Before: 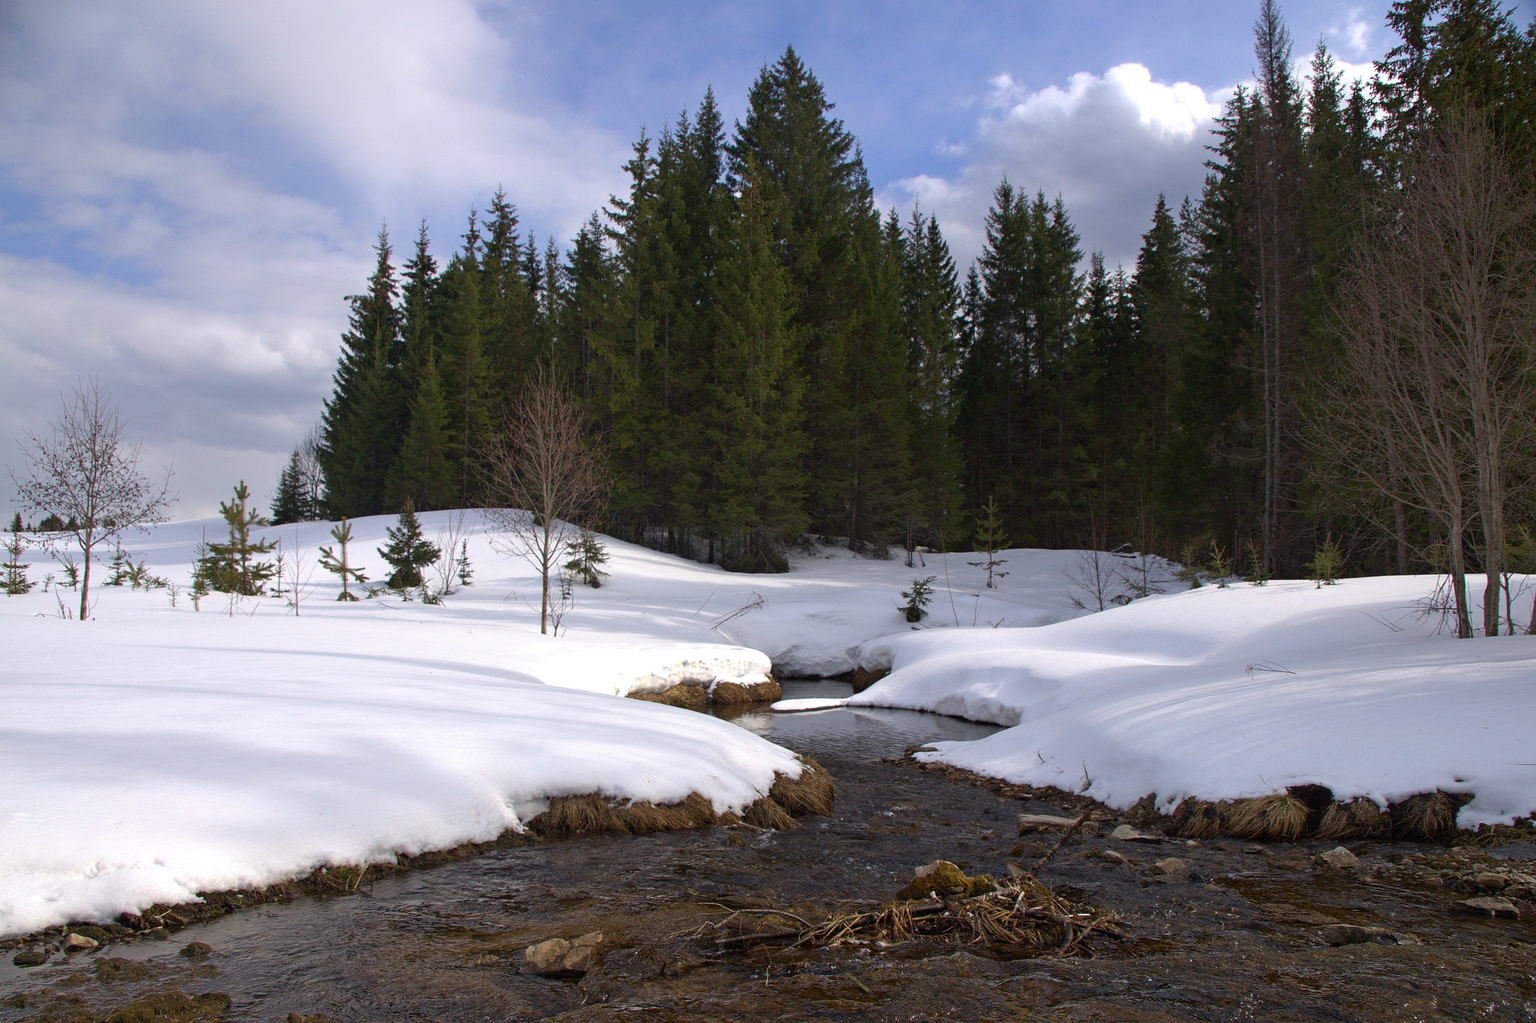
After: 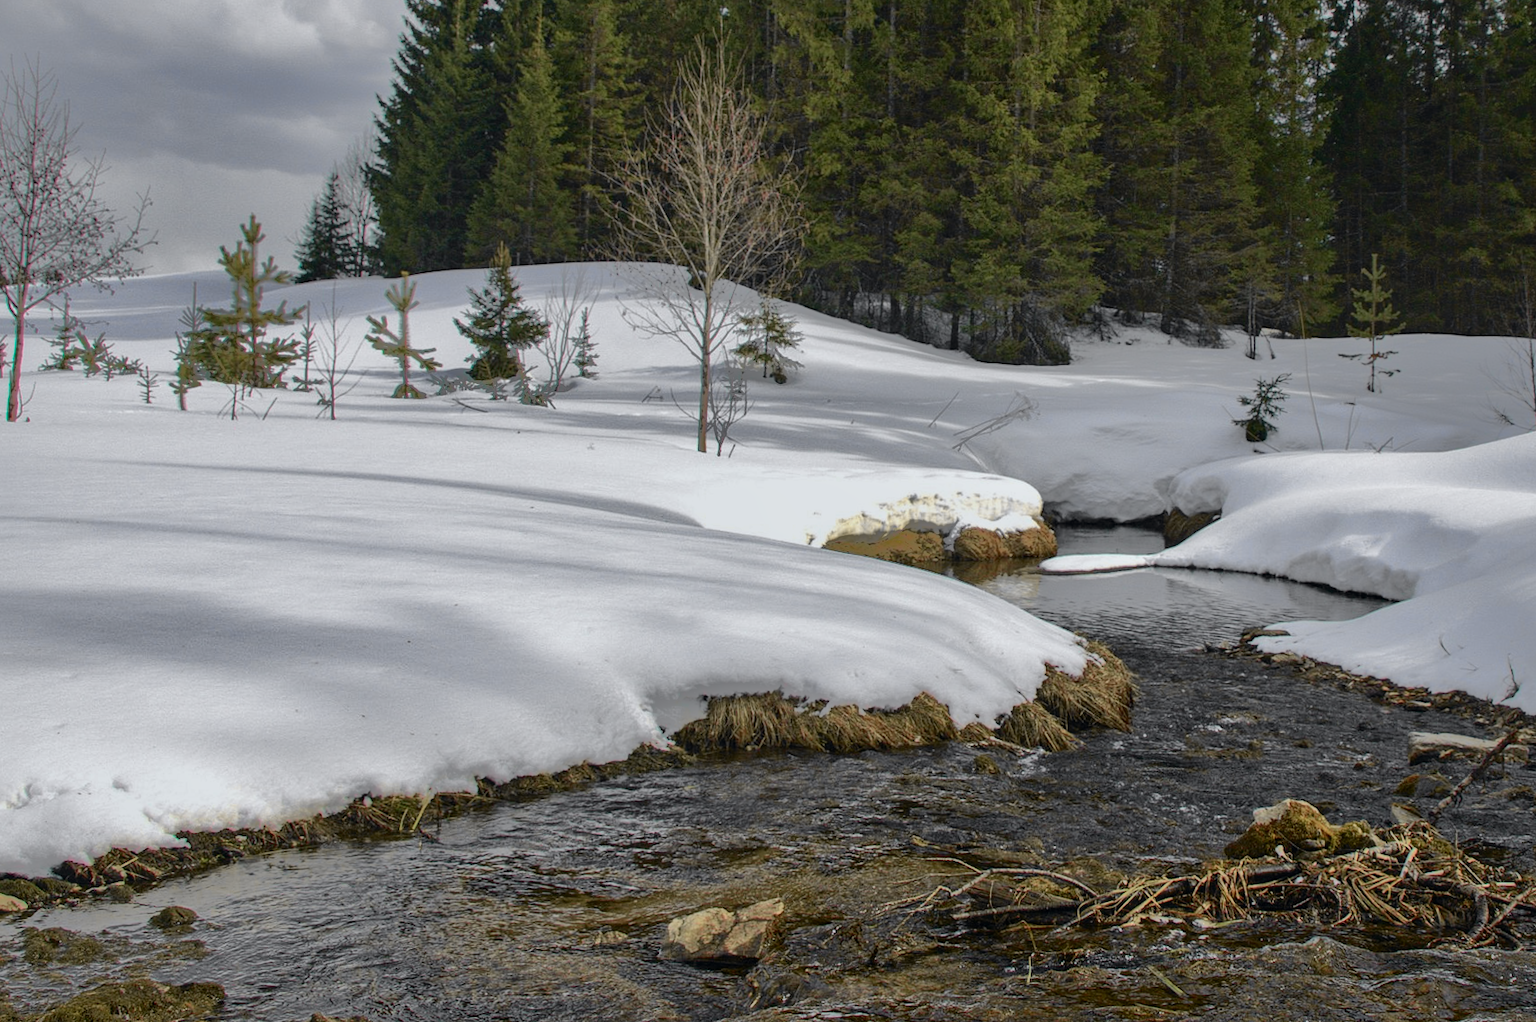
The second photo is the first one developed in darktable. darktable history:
tone curve: curves: ch0 [(0, 0.026) (0.104, 0.1) (0.233, 0.262) (0.398, 0.507) (0.498, 0.621) (0.65, 0.757) (0.835, 0.883) (1, 0.961)]; ch1 [(0, 0) (0.346, 0.307) (0.408, 0.369) (0.453, 0.457) (0.482, 0.476) (0.502, 0.498) (0.521, 0.503) (0.553, 0.554) (0.638, 0.646) (0.693, 0.727) (1, 1)]; ch2 [(0, 0) (0.366, 0.337) (0.434, 0.46) (0.485, 0.494) (0.5, 0.494) (0.511, 0.508) (0.537, 0.55) (0.579, 0.599) (0.663, 0.67) (1, 1)], color space Lab, independent channels, preserve colors none
crop and rotate: angle -0.82°, left 3.85%, top 31.828%, right 27.992%
exposure: compensate highlight preservation false
shadows and highlights: shadows 38.43, highlights -74.54
local contrast: on, module defaults
